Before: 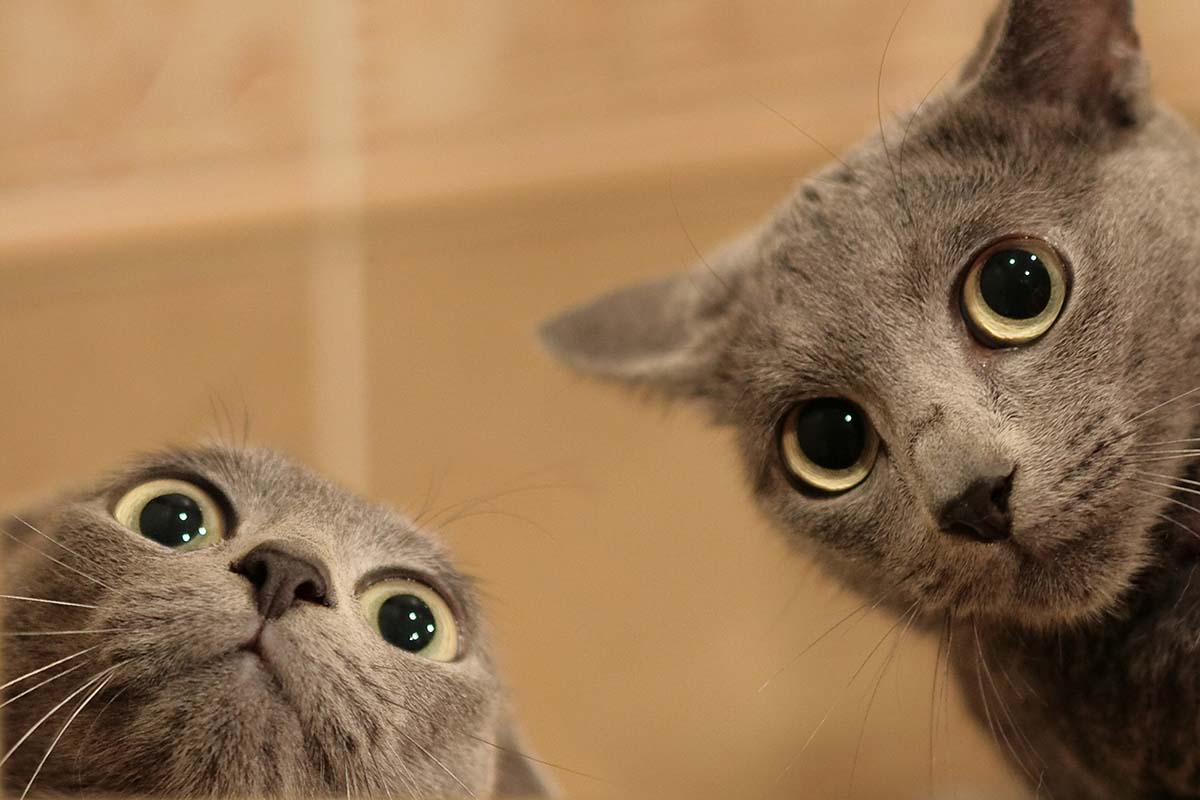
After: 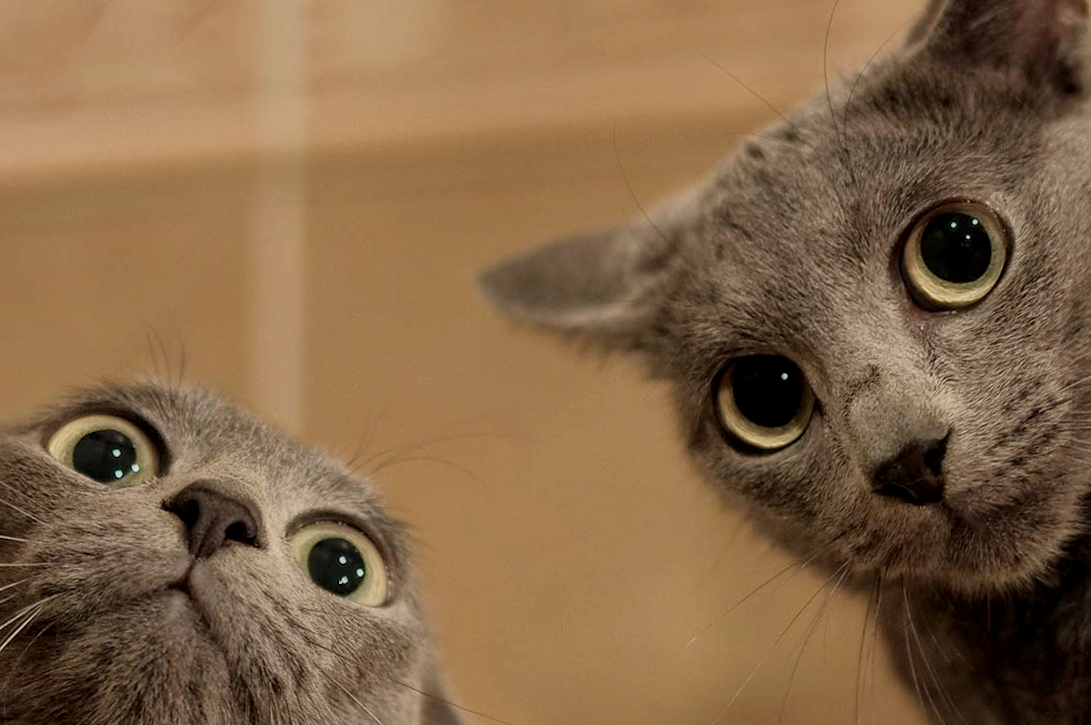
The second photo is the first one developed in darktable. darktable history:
local contrast: on, module defaults
exposure: exposure -0.416 EV, compensate exposure bias true, compensate highlight preservation false
crop and rotate: angle -1.87°, left 3.15%, top 4.213%, right 1.501%, bottom 0.727%
